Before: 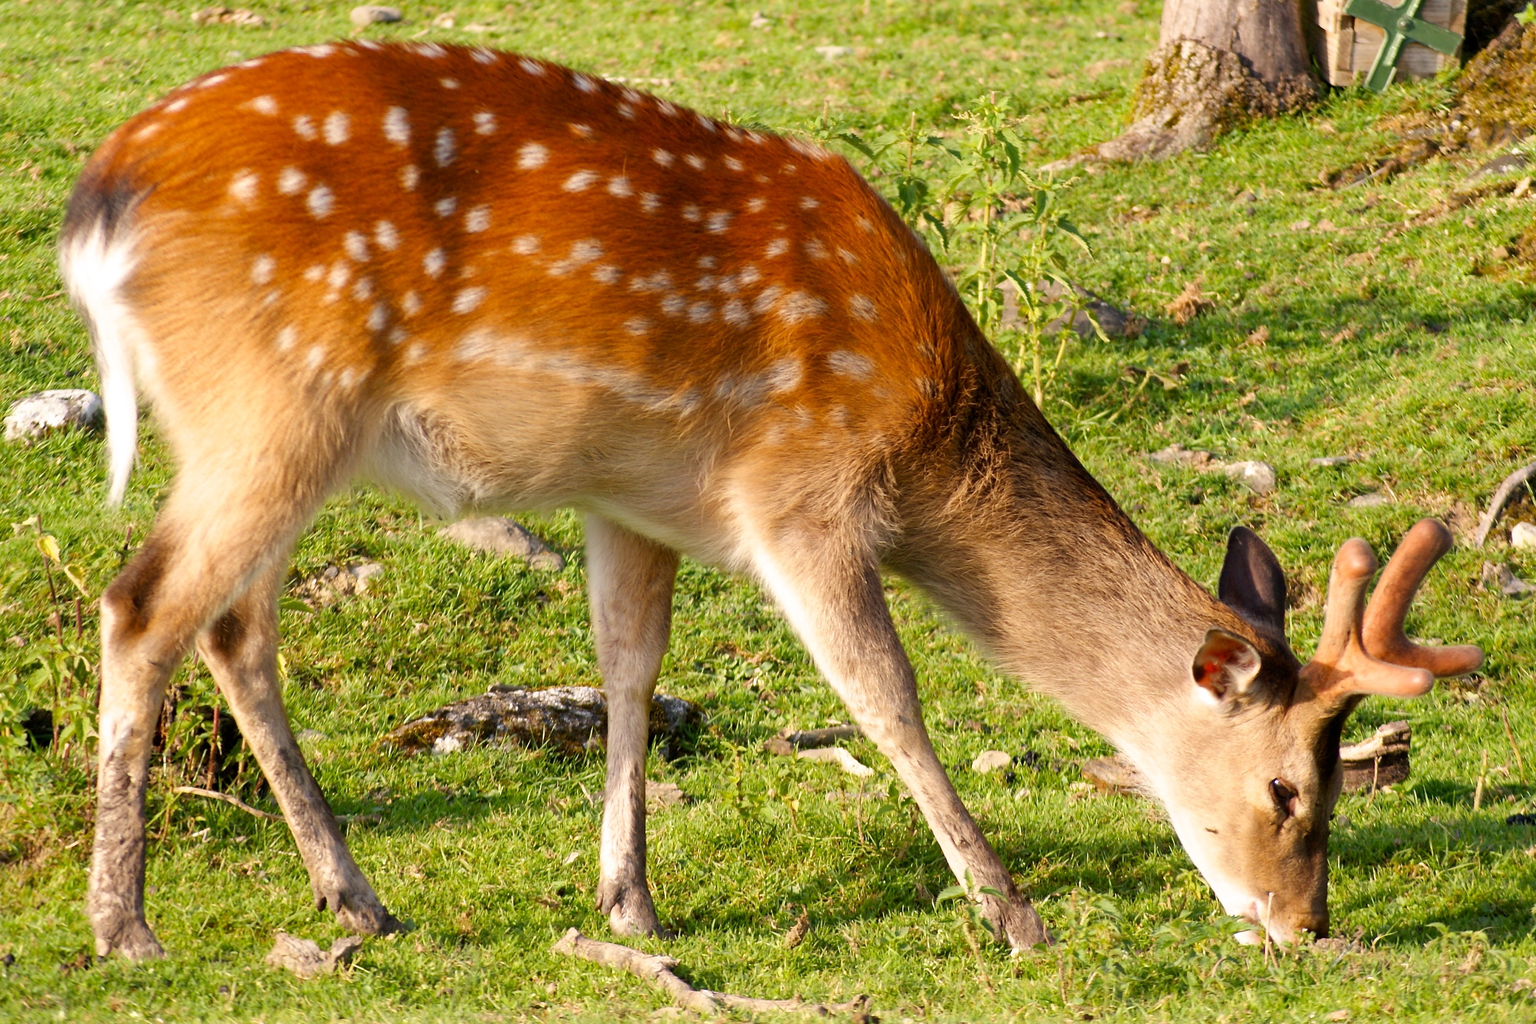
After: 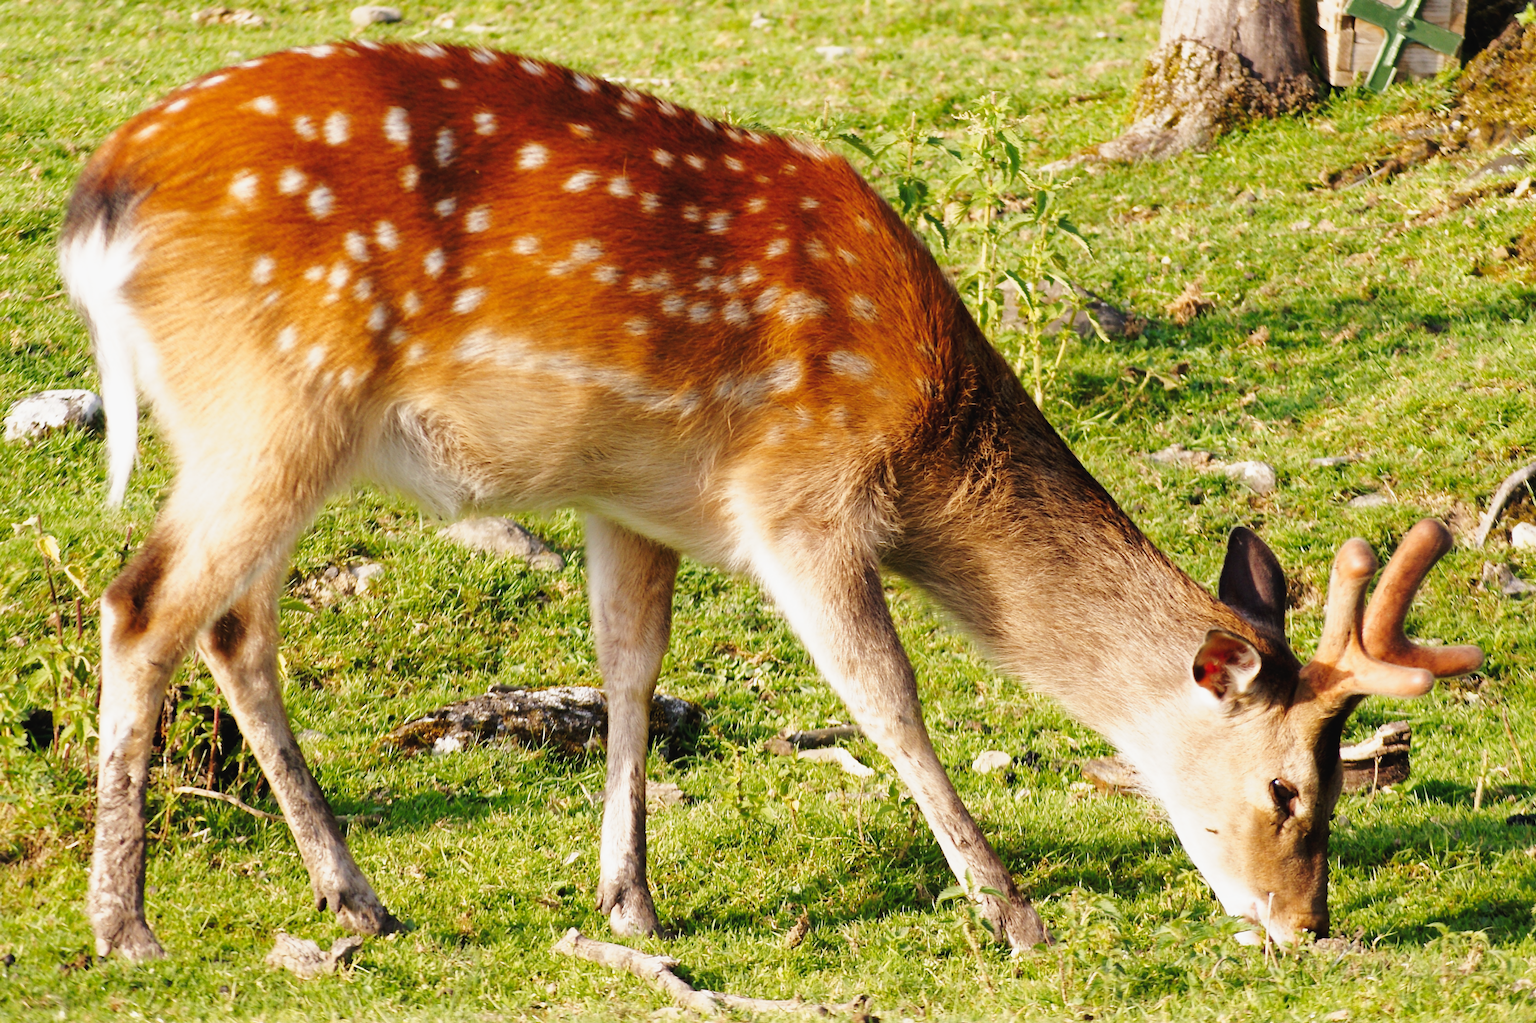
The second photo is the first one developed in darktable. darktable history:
tone curve: curves: ch0 [(0, 0.026) (0.058, 0.049) (0.246, 0.214) (0.437, 0.498) (0.55, 0.644) (0.657, 0.767) (0.822, 0.9) (1, 0.961)]; ch1 [(0, 0) (0.346, 0.307) (0.408, 0.369) (0.453, 0.457) (0.476, 0.489) (0.502, 0.493) (0.521, 0.515) (0.537, 0.531) (0.612, 0.641) (0.676, 0.728) (1, 1)]; ch2 [(0, 0) (0.346, 0.34) (0.434, 0.46) (0.485, 0.494) (0.5, 0.494) (0.511, 0.504) (0.537, 0.551) (0.579, 0.599) (0.625, 0.686) (1, 1)], preserve colors none
tone equalizer: -8 EV -0.001 EV, -7 EV 0.002 EV, -6 EV -0.005 EV, -5 EV -0.015 EV, -4 EV -0.088 EV, -3 EV -0.226 EV, -2 EV -0.287 EV, -1 EV 0.106 EV, +0 EV 0.315 EV, edges refinement/feathering 500, mask exposure compensation -1.57 EV, preserve details no
color correction: highlights b* -0.012, saturation 0.827
